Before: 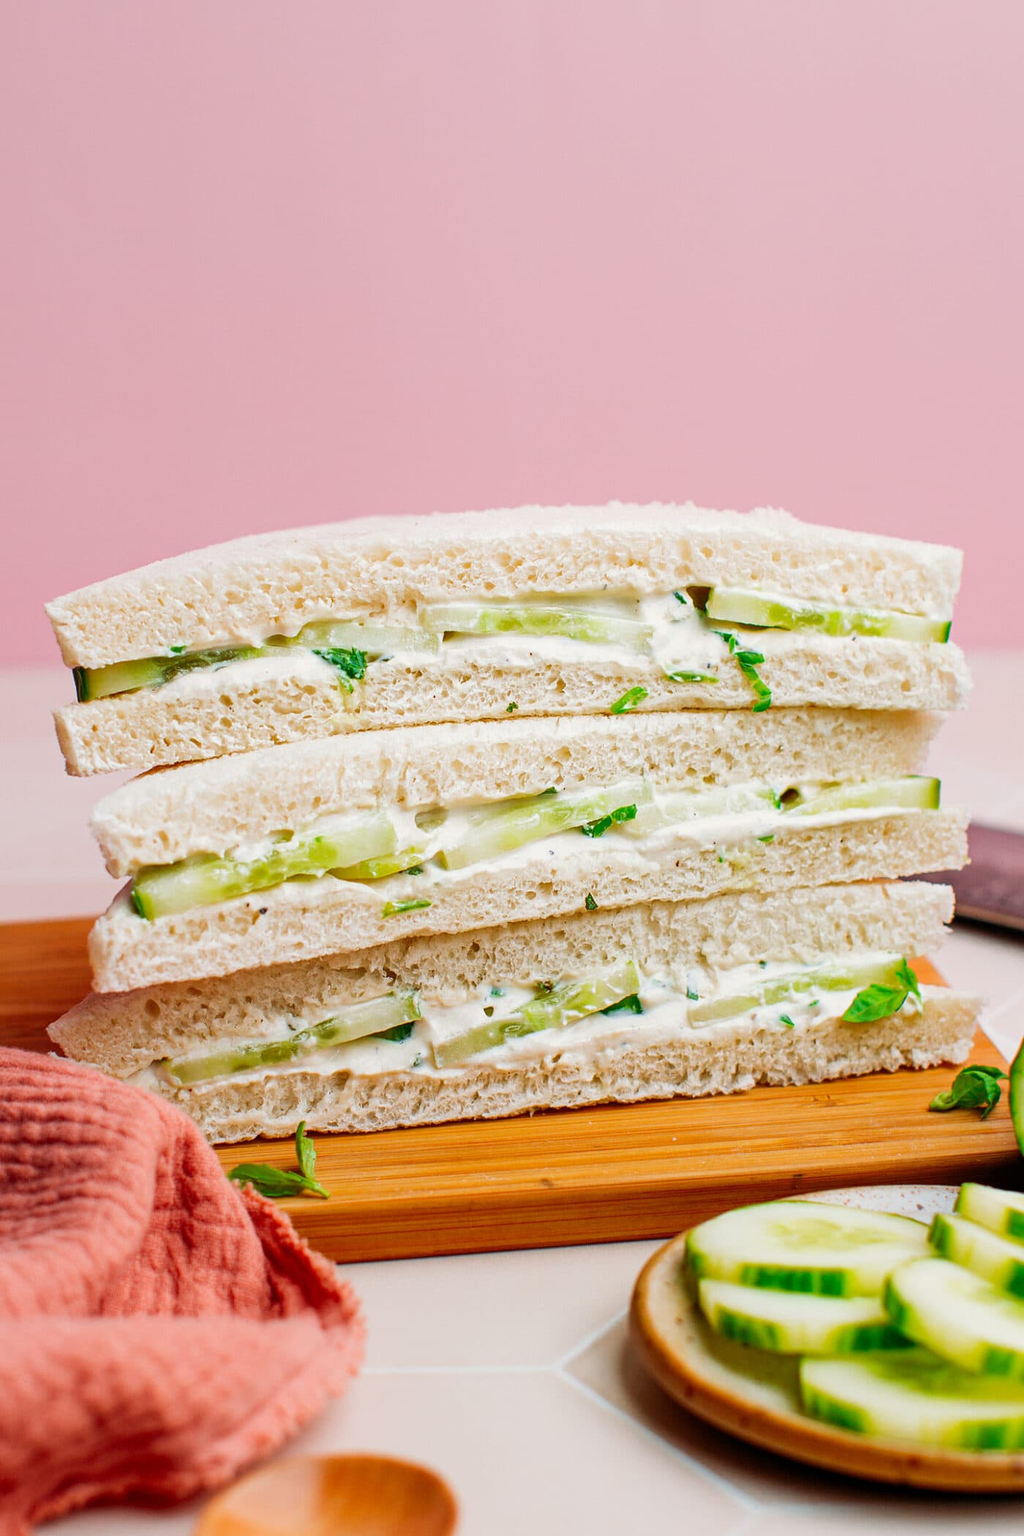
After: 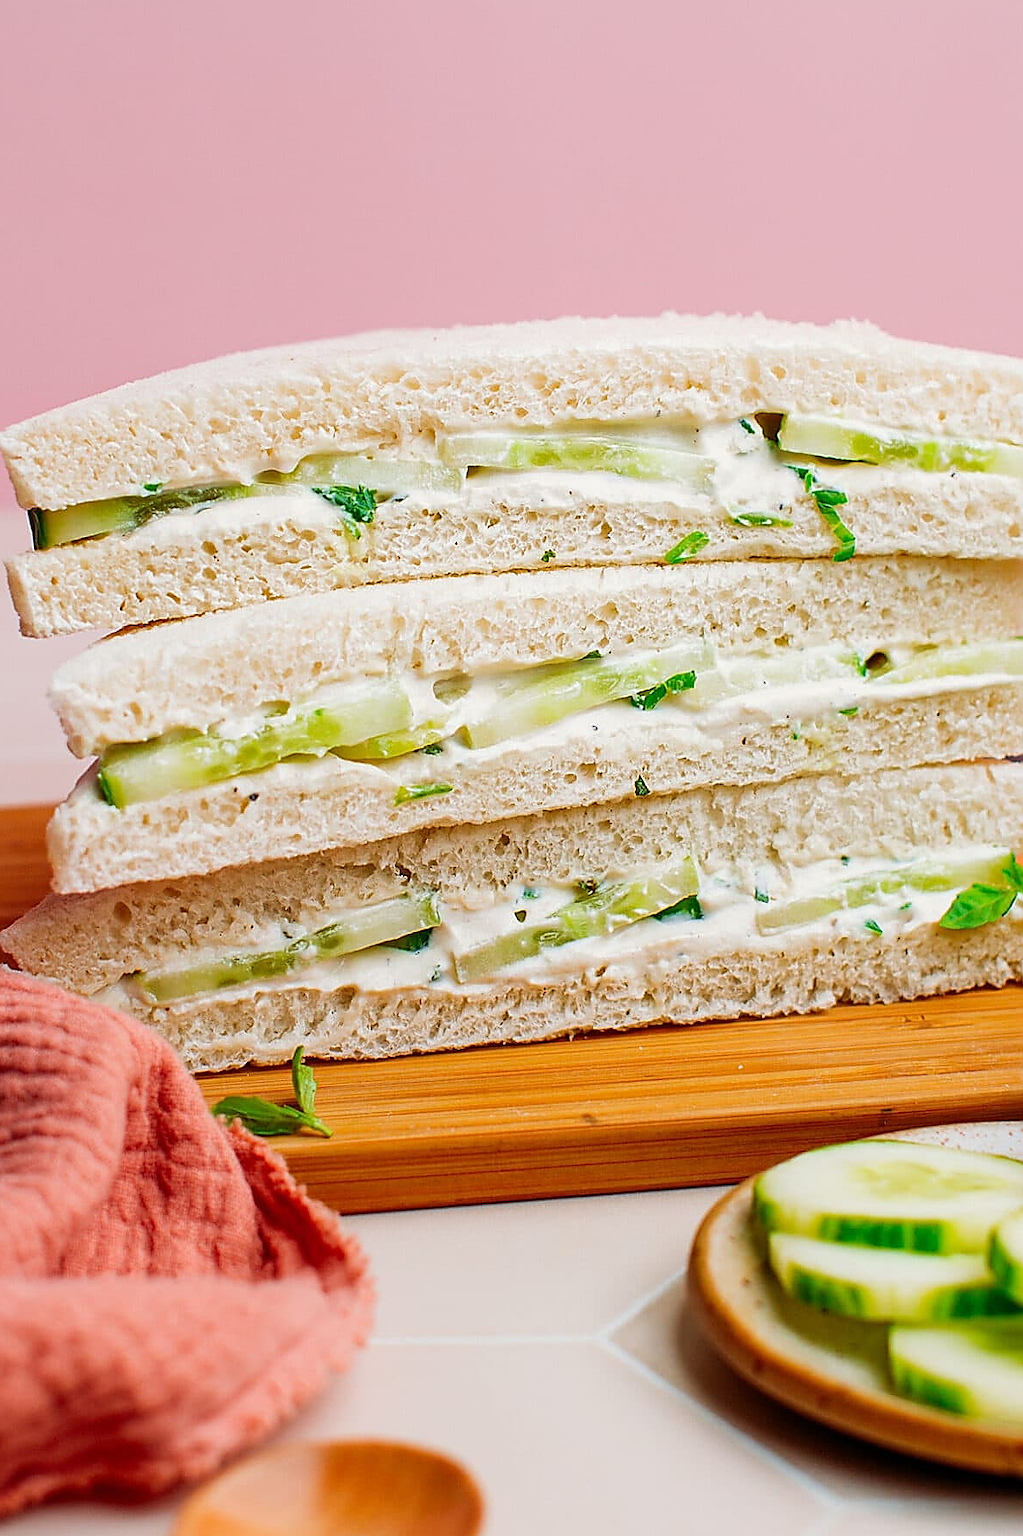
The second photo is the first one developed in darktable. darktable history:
sharpen: radius 1.4, amount 1.25, threshold 0.7
crop and rotate: left 4.842%, top 15.51%, right 10.668%
